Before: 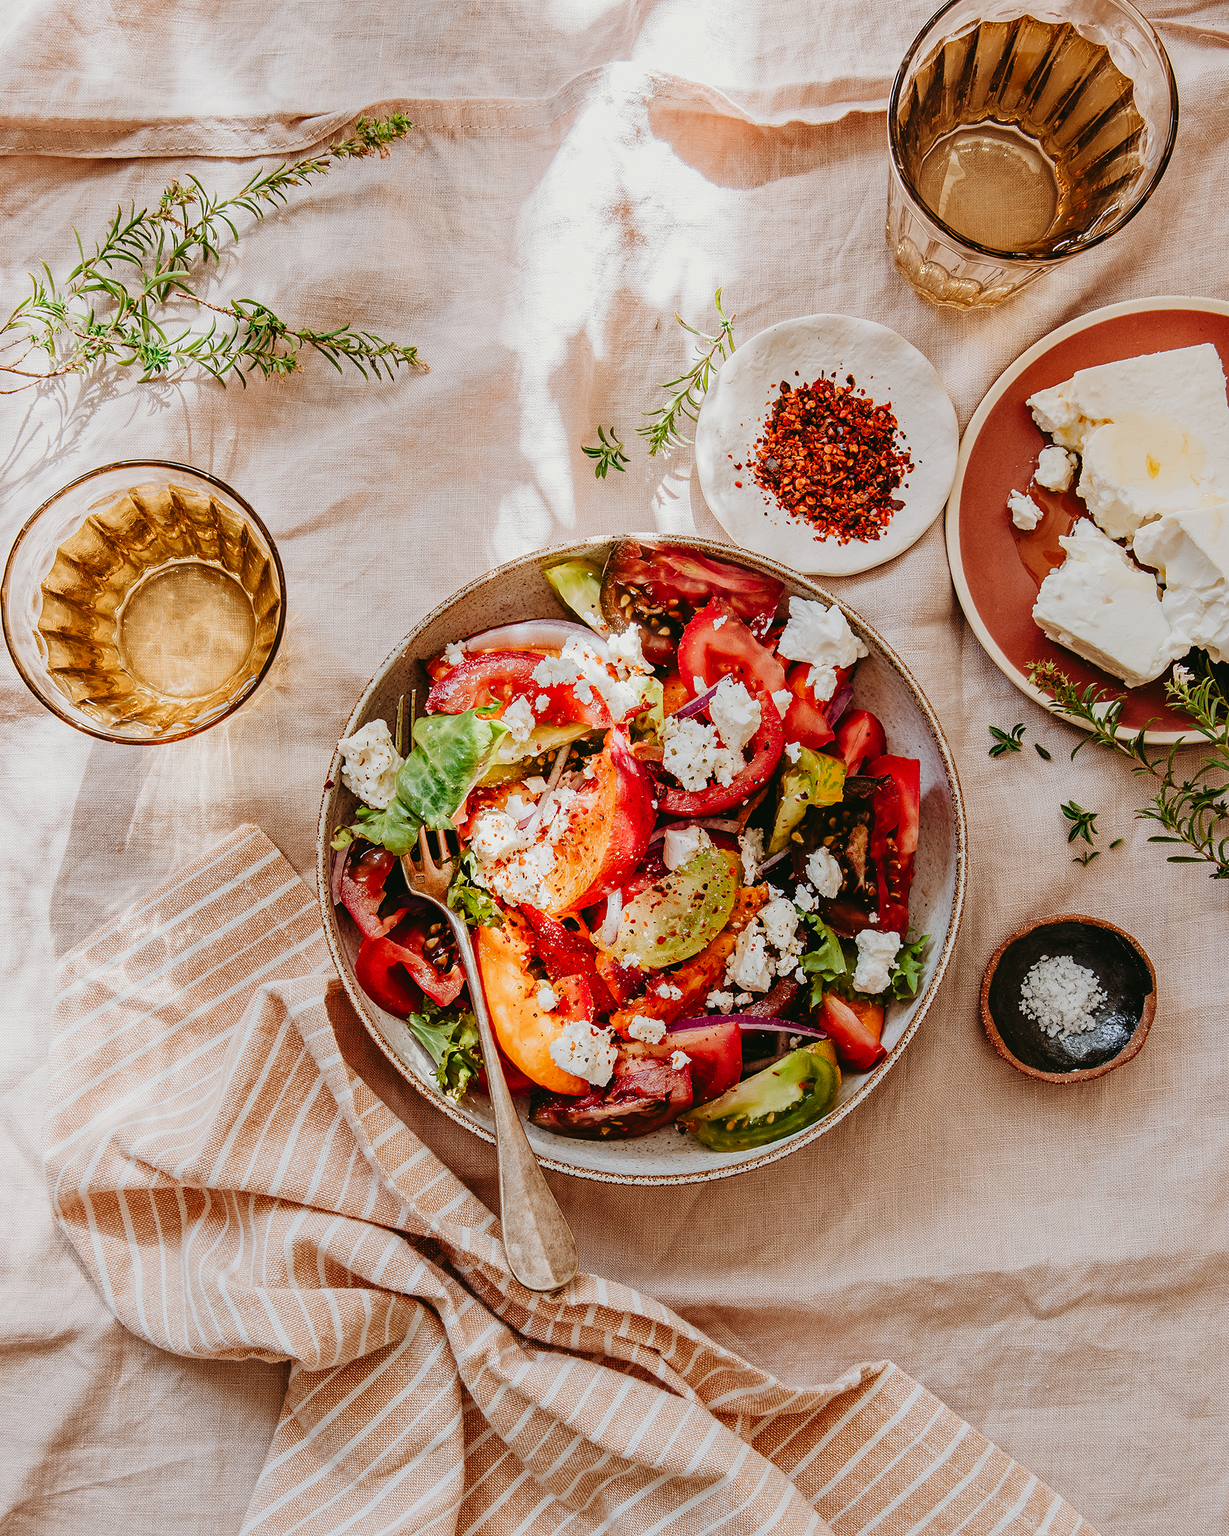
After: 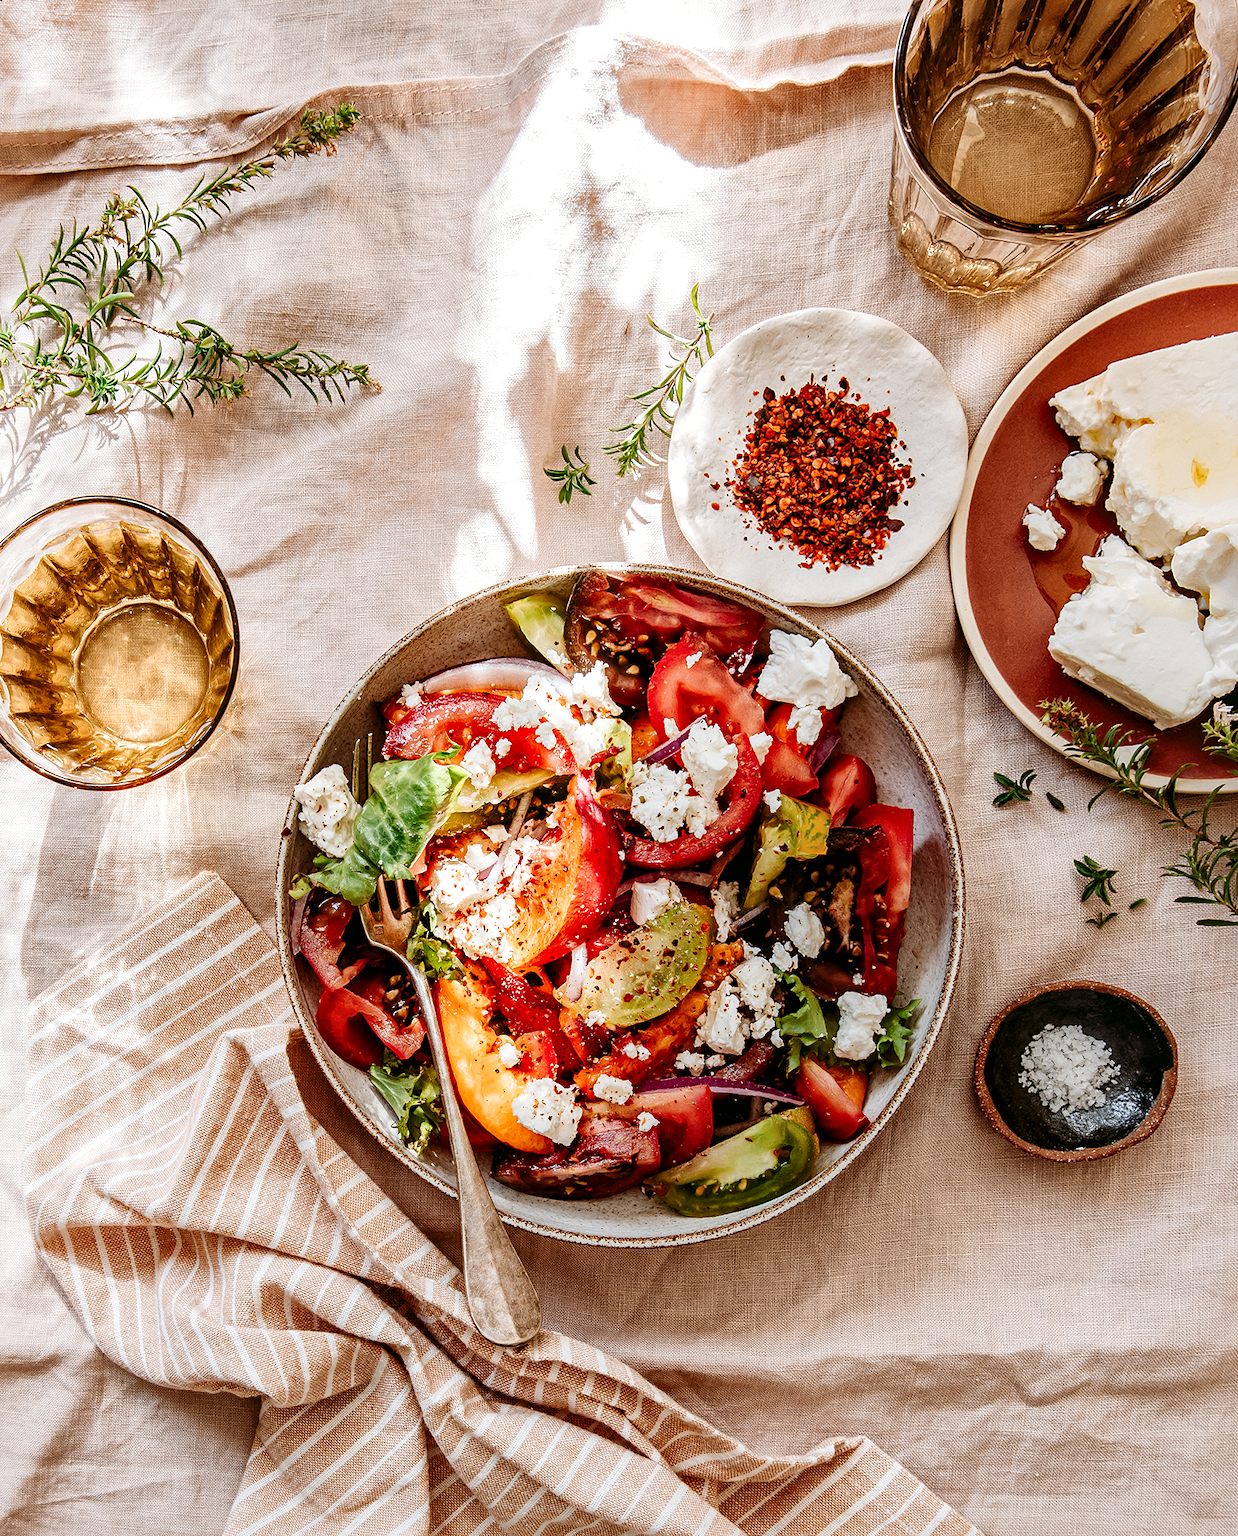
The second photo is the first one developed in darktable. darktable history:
rotate and perspective: rotation 0.062°, lens shift (vertical) 0.115, lens shift (horizontal) -0.133, crop left 0.047, crop right 0.94, crop top 0.061, crop bottom 0.94
local contrast: mode bilateral grid, contrast 20, coarseness 50, detail 171%, midtone range 0.2
tone equalizer: -8 EV -0.001 EV, -7 EV 0.001 EV, -6 EV -0.002 EV, -5 EV -0.003 EV, -4 EV -0.062 EV, -3 EV -0.222 EV, -2 EV -0.267 EV, -1 EV 0.105 EV, +0 EV 0.303 EV
